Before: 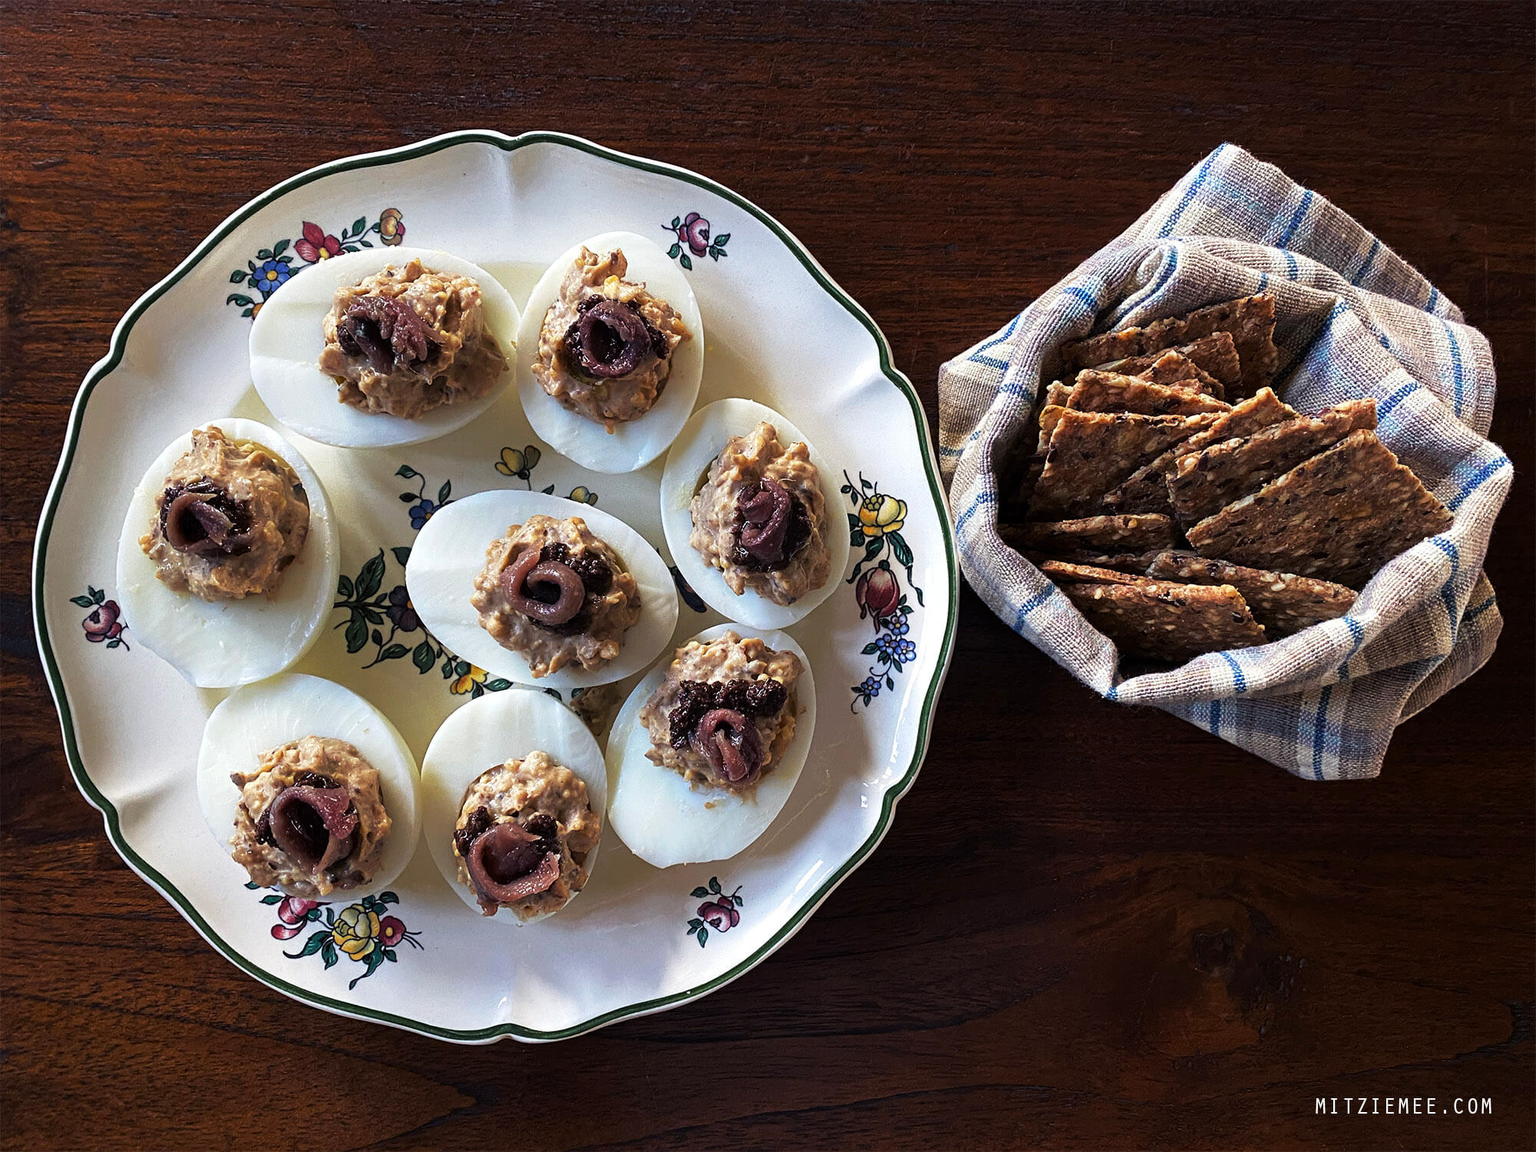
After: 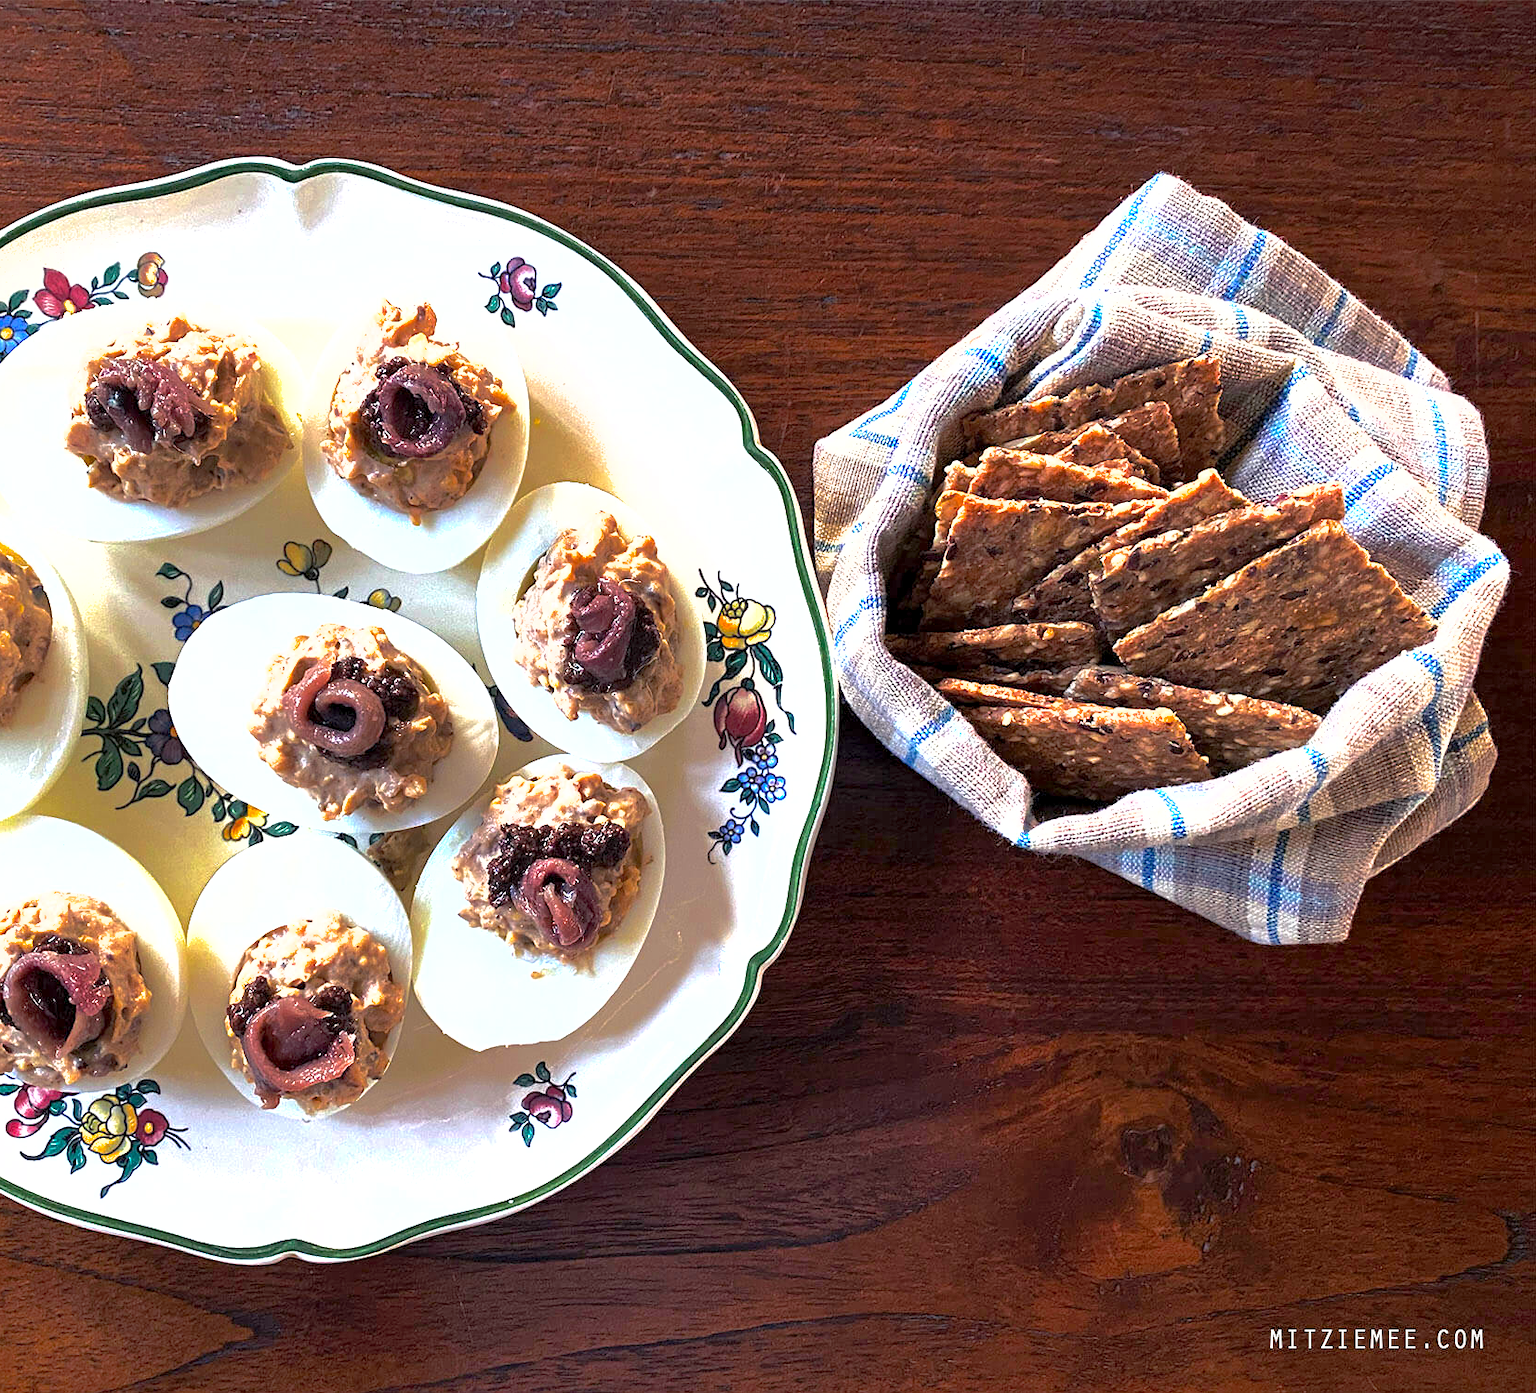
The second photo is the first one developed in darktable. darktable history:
exposure: black level correction 0.001, exposure 1.398 EV, compensate exposure bias true, compensate highlight preservation false
crop: left 17.358%, bottom 0.017%
color zones: curves: ch0 [(0.068, 0.464) (0.25, 0.5) (0.48, 0.508) (0.75, 0.536) (0.886, 0.476) (0.967, 0.456)]; ch1 [(0.066, 0.456) (0.25, 0.5) (0.616, 0.508) (0.746, 0.56) (0.934, 0.444)], mix 39.07%
shadows and highlights: on, module defaults
